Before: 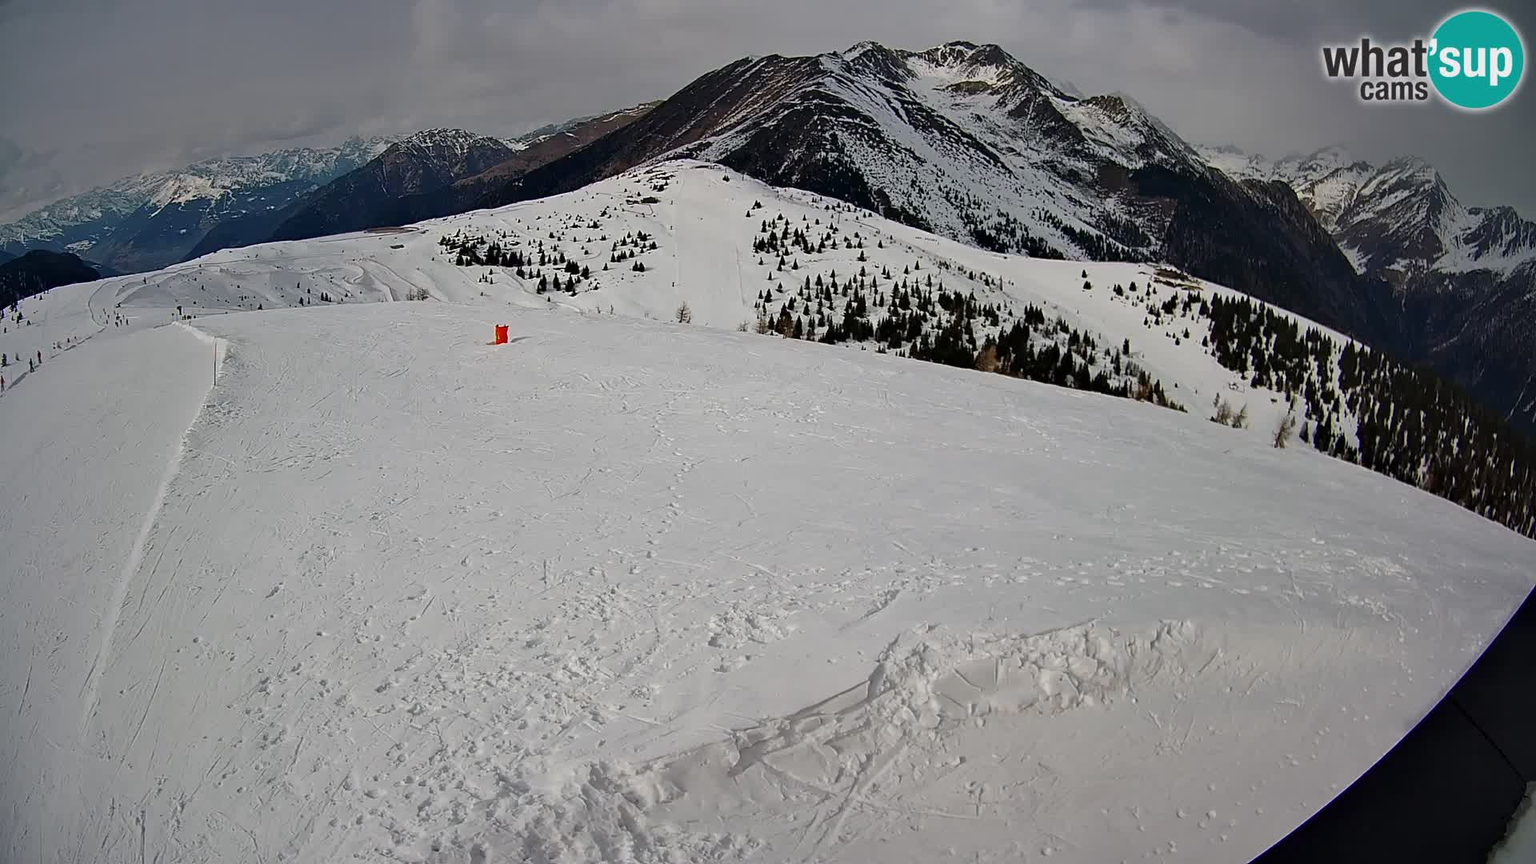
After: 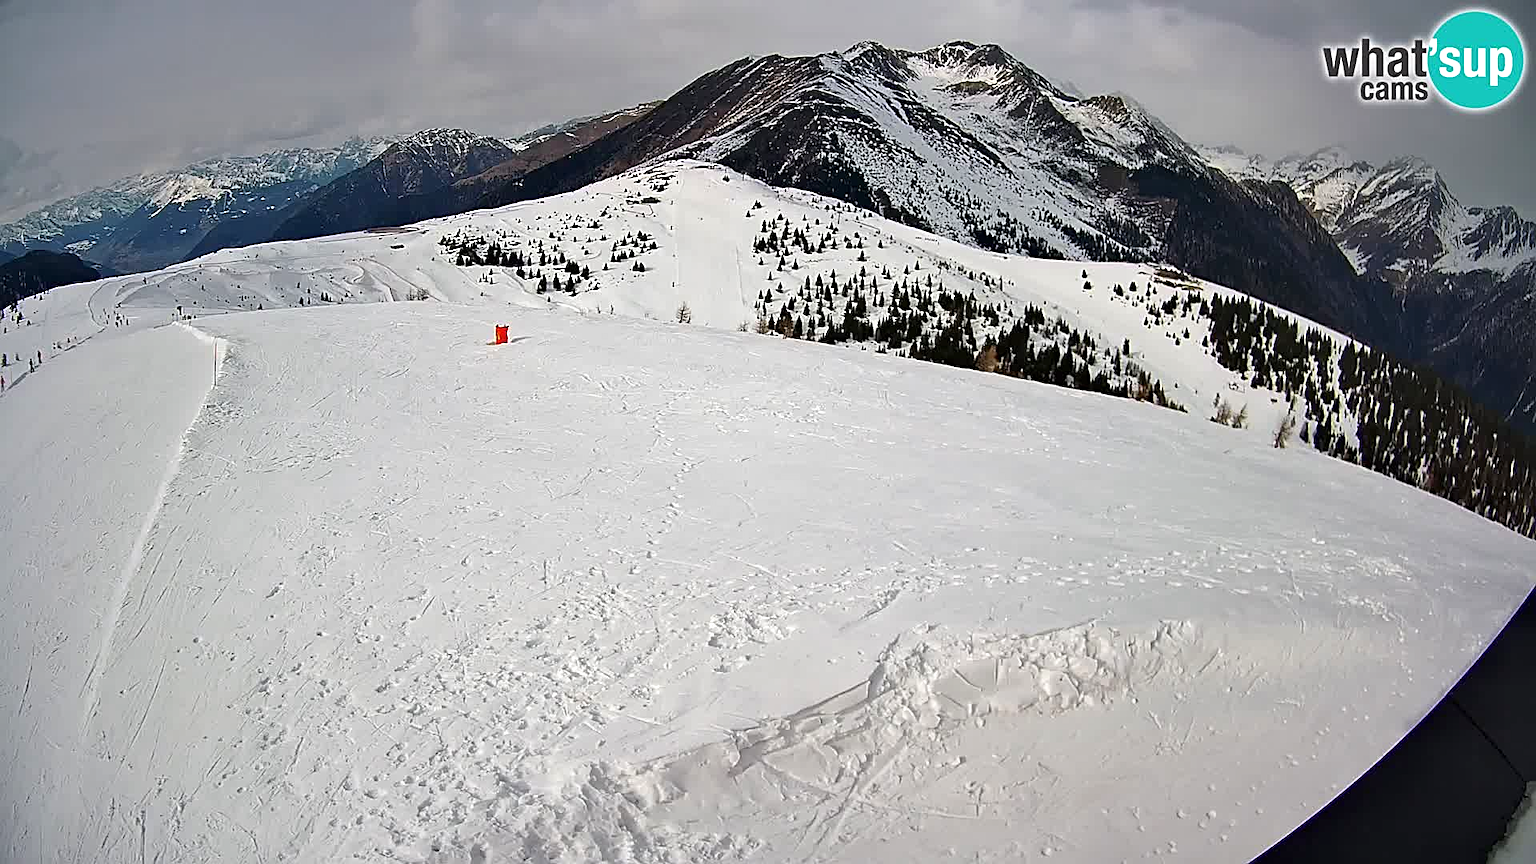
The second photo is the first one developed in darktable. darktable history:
exposure: black level correction 0, exposure 0.694 EV, compensate exposure bias true, compensate highlight preservation false
sharpen: on, module defaults
